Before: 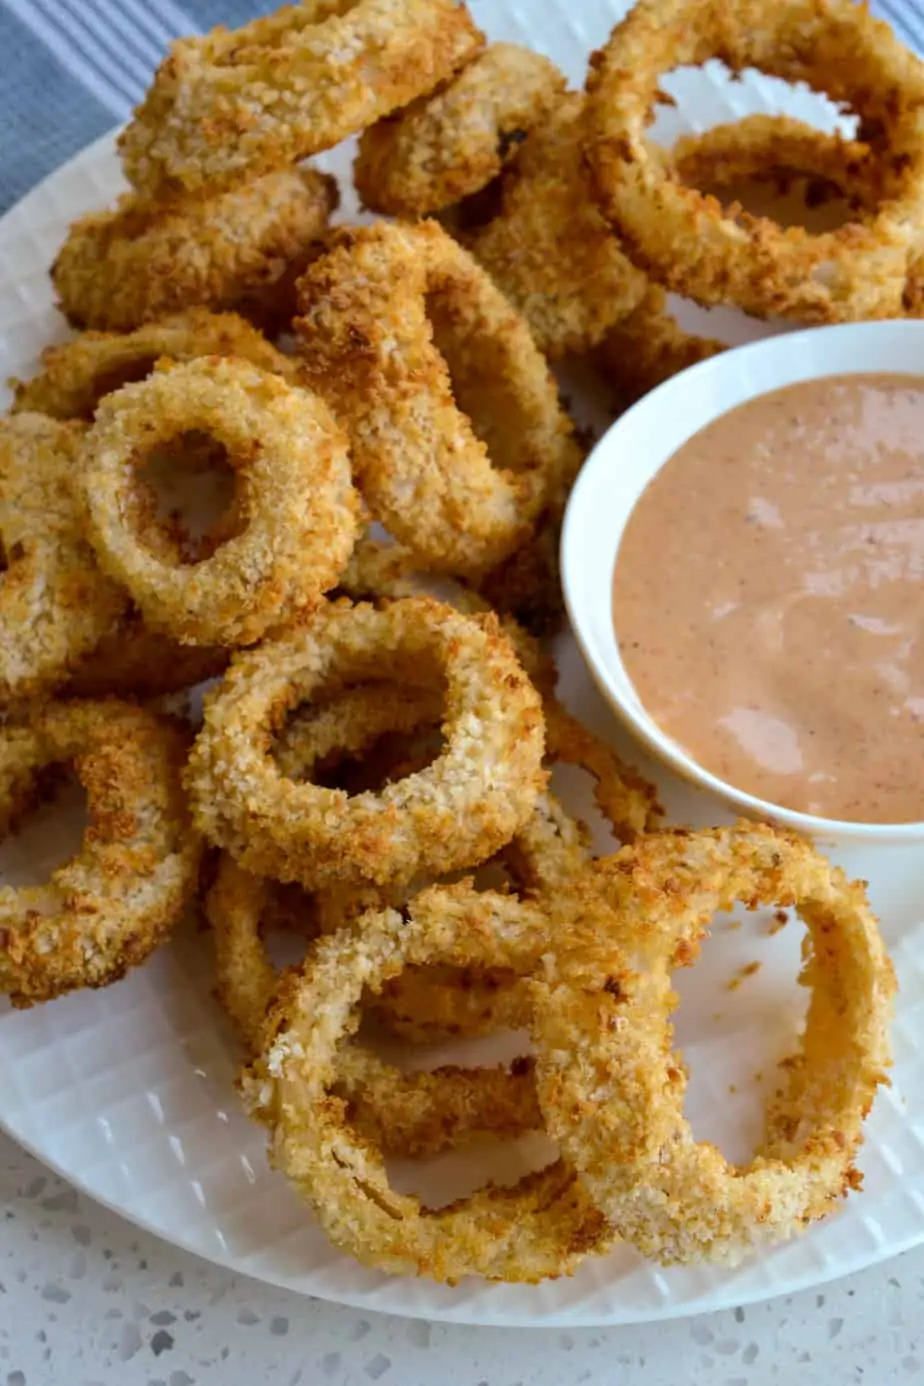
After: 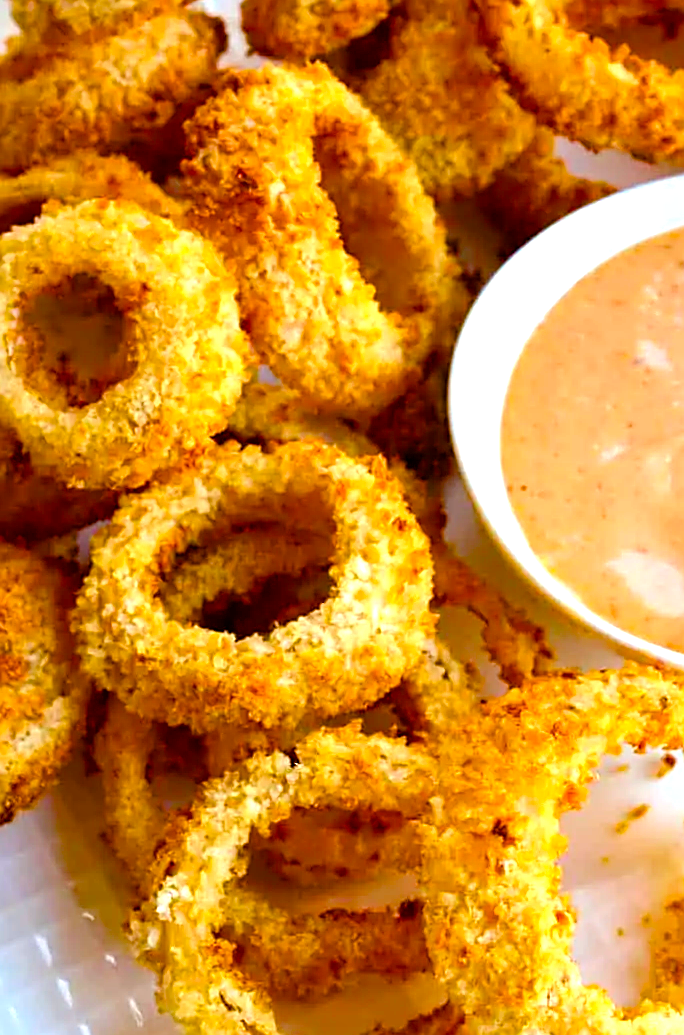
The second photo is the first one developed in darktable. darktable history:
sharpen: on, module defaults
haze removal: compatibility mode true, adaptive false
color correction: highlights b* 0.056, saturation 1.3
color balance rgb: linear chroma grading › global chroma 8.866%, perceptual saturation grading › global saturation 20%, perceptual saturation grading › highlights -24.729%, perceptual saturation grading › shadows 49.38%
exposure: exposure 1 EV, compensate exposure bias true, compensate highlight preservation false
crop and rotate: left 12.154%, top 11.367%, right 13.78%, bottom 13.89%
